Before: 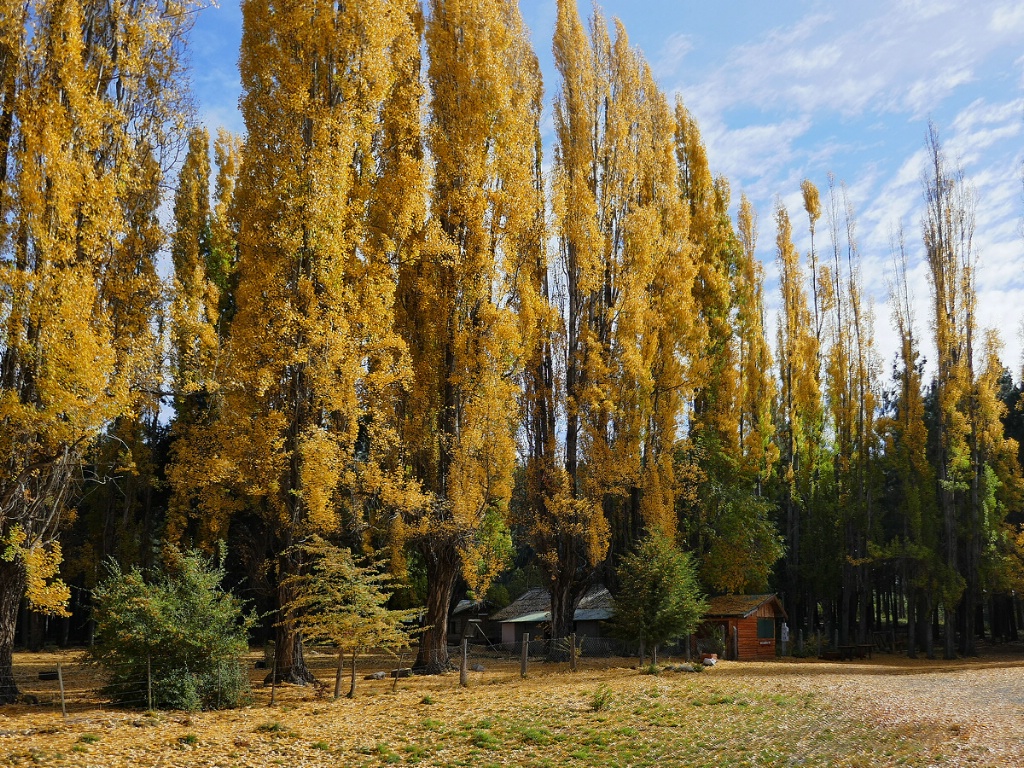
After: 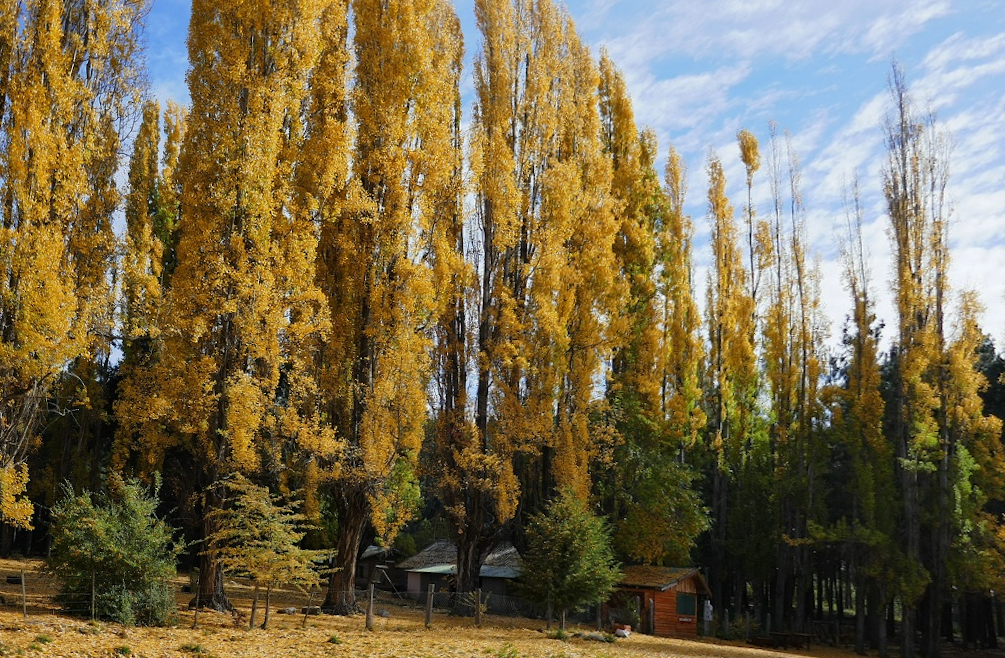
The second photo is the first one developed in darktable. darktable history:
rotate and perspective: rotation 1.69°, lens shift (vertical) -0.023, lens shift (horizontal) -0.291, crop left 0.025, crop right 0.988, crop top 0.092, crop bottom 0.842
tone equalizer: on, module defaults
